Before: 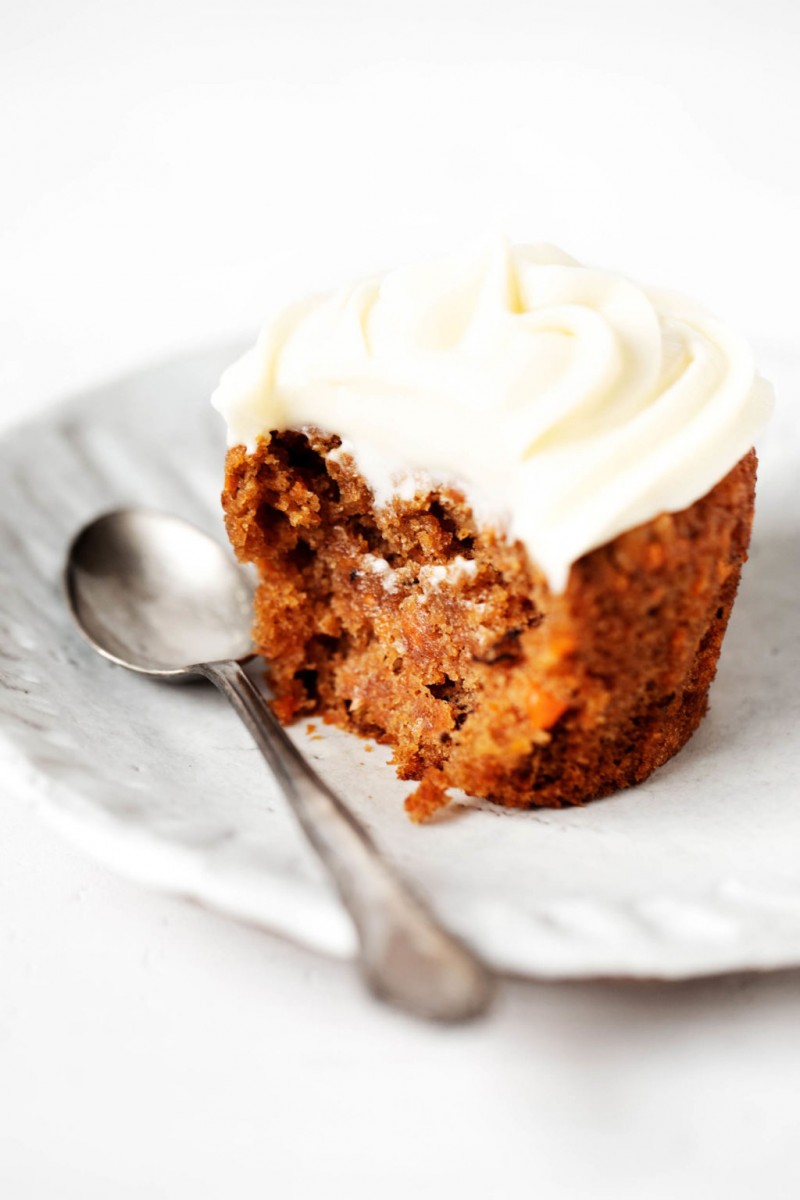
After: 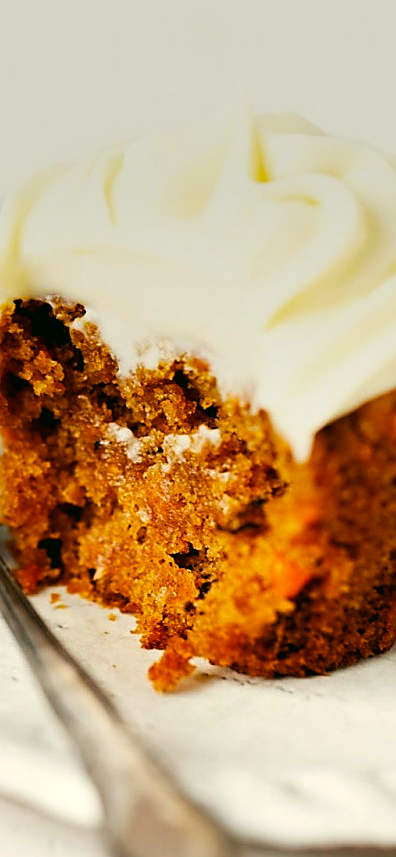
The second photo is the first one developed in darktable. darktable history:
local contrast: mode bilateral grid, contrast 15, coarseness 36, detail 105%, midtone range 0.2
sharpen: radius 1.4, amount 1.25, threshold 0.7
crop: left 32.075%, top 10.976%, right 18.355%, bottom 17.596%
color balance rgb: perceptual saturation grading › global saturation 20%, global vibrance 20%
graduated density: on, module defaults
contrast brightness saturation: saturation 0.13
color correction: highlights a* -0.482, highlights b* 9.48, shadows a* -9.48, shadows b* 0.803
